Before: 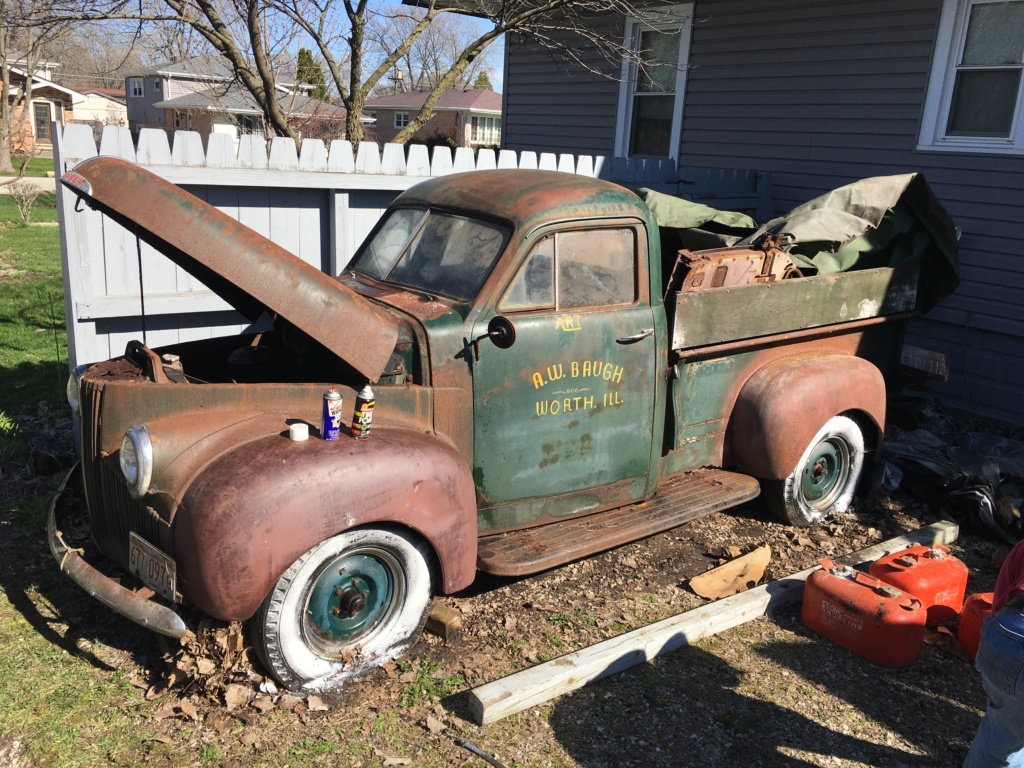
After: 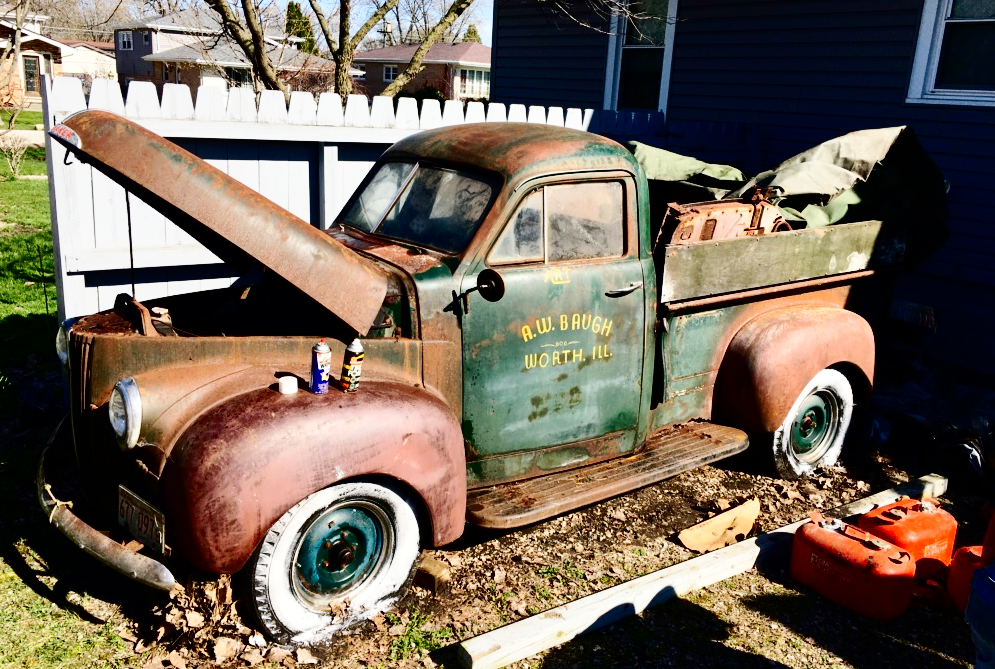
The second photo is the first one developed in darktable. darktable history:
contrast brightness saturation: contrast 0.245, brightness -0.238, saturation 0.138
crop: left 1.085%, top 6.144%, right 1.654%, bottom 6.652%
base curve: curves: ch0 [(0, 0) (0.036, 0.025) (0.121, 0.166) (0.206, 0.329) (0.605, 0.79) (1, 1)], preserve colors none
